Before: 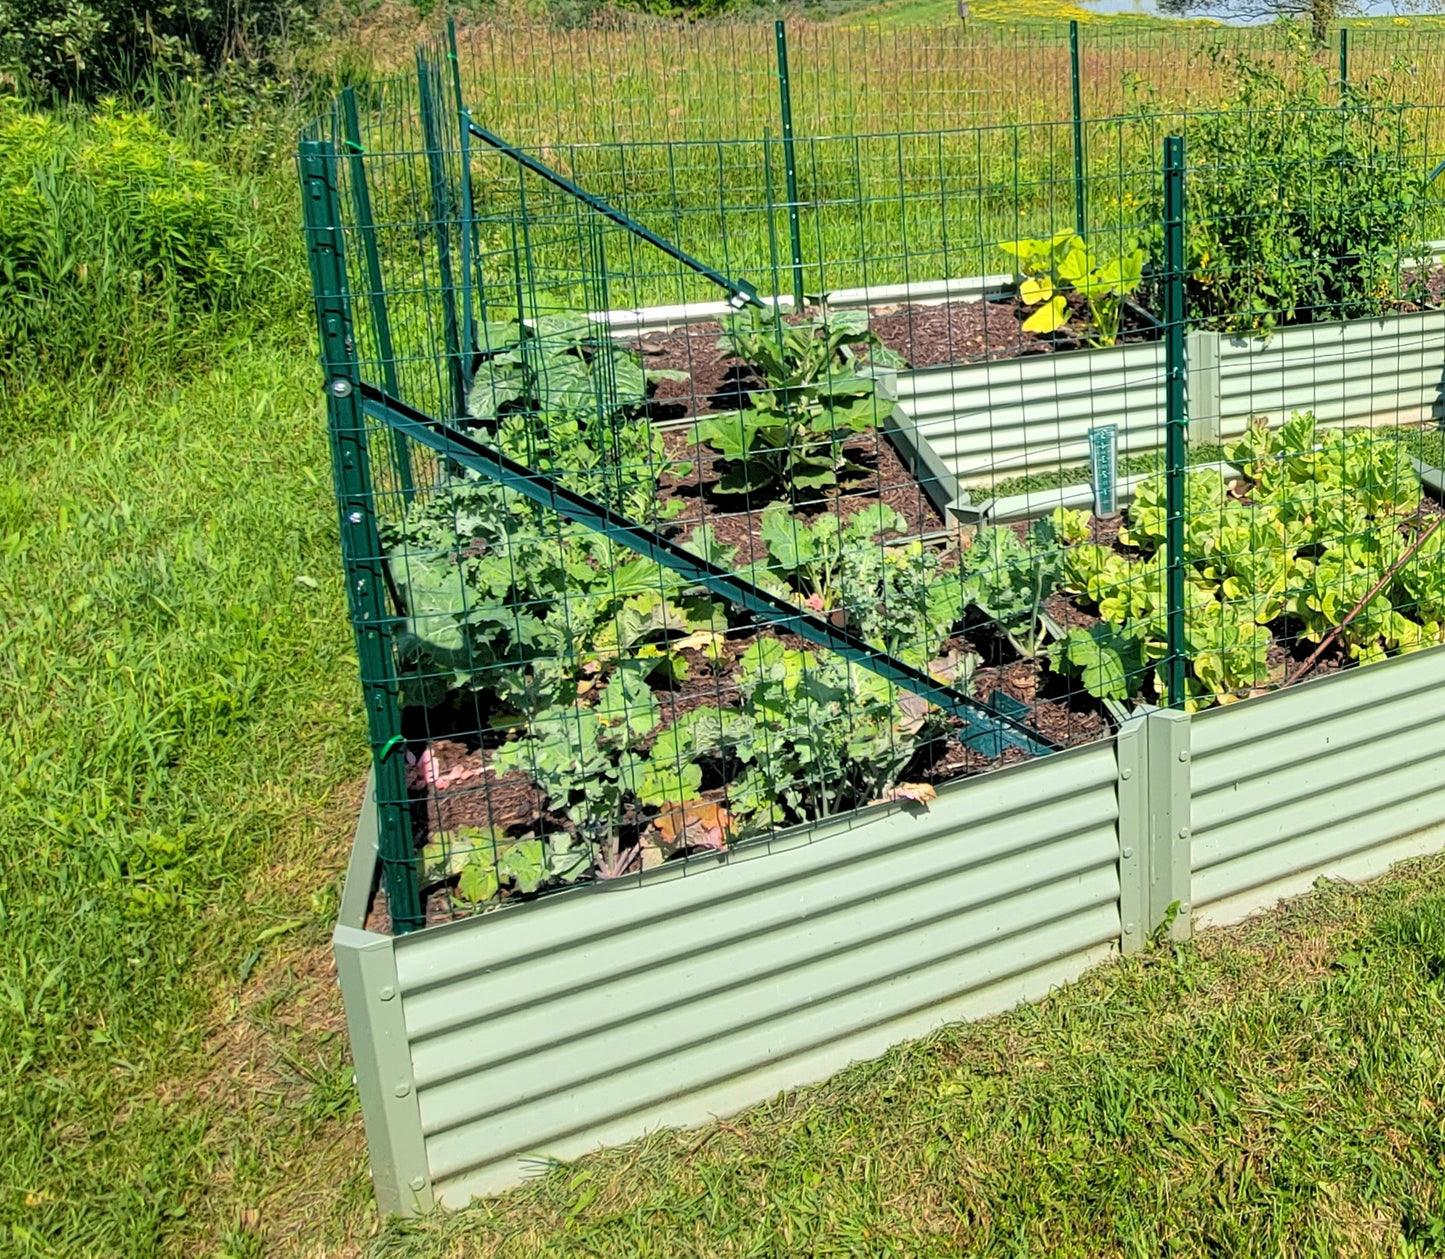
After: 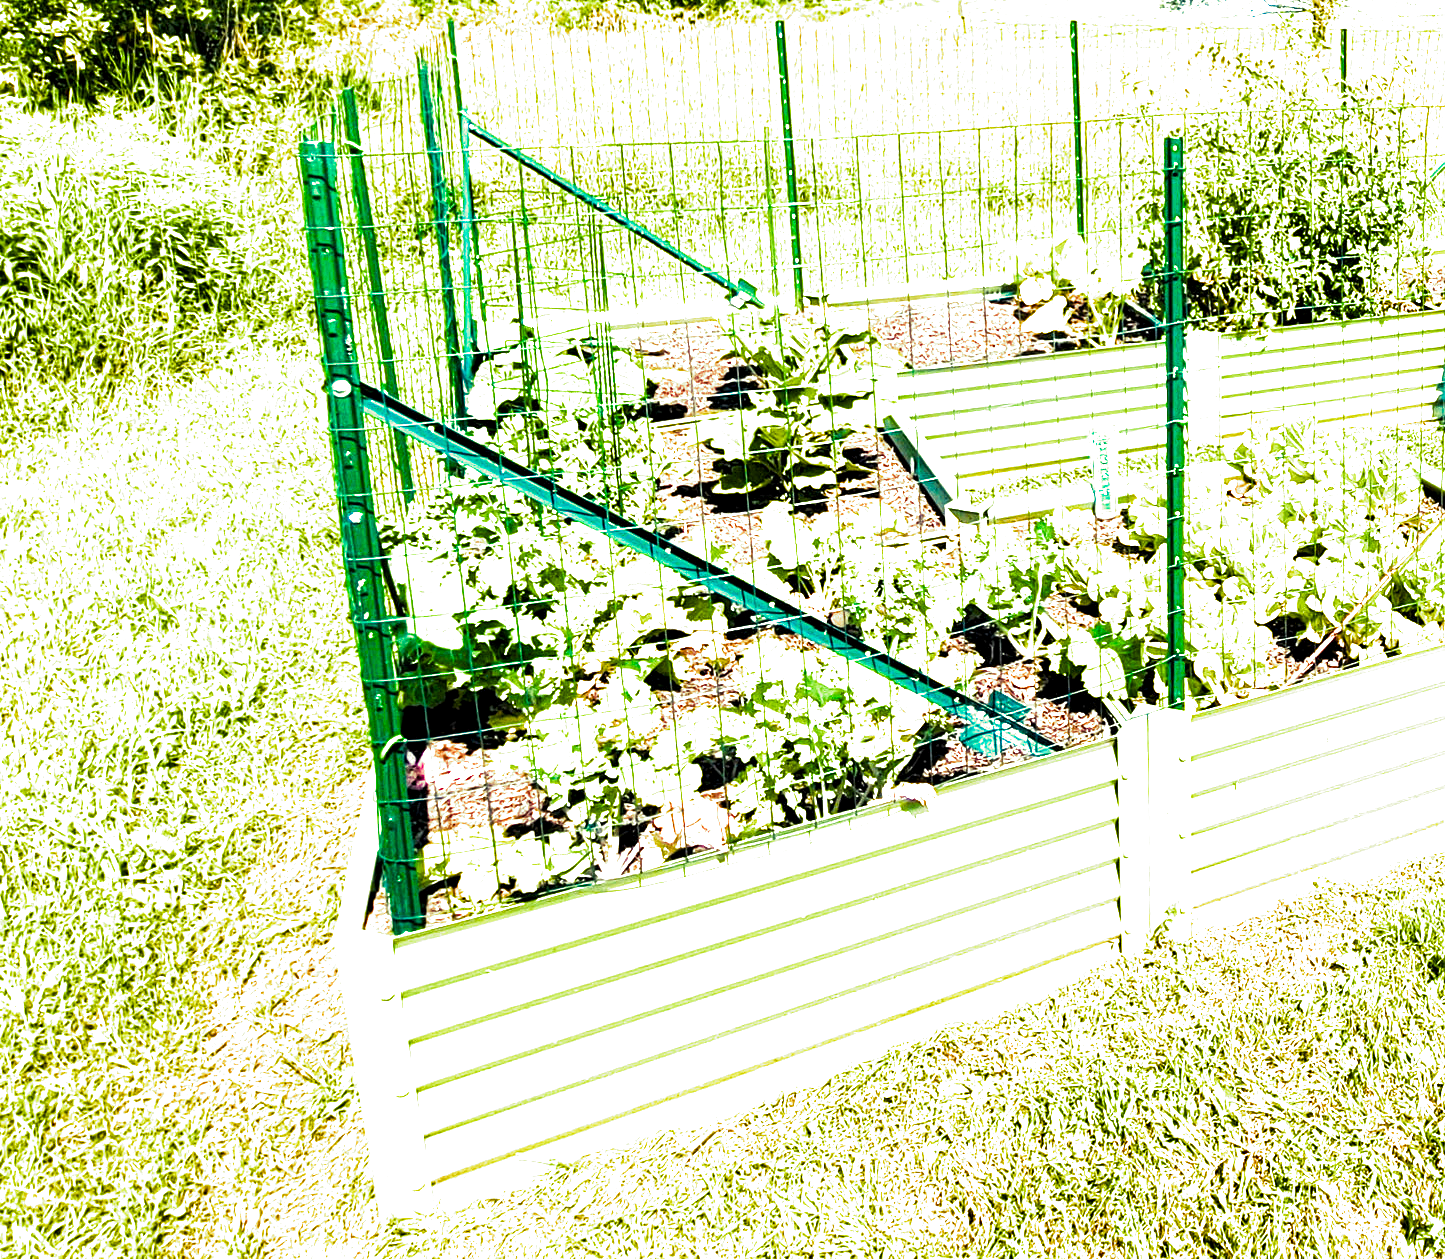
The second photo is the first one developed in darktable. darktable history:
color balance rgb: linear chroma grading › highlights 100%, linear chroma grading › global chroma 23.41%, perceptual saturation grading › global saturation 35.38%, hue shift -10.68°, perceptual brilliance grading › highlights 47.25%, perceptual brilliance grading › mid-tones 22.2%, perceptual brilliance grading › shadows -5.93%
exposure: black level correction 0.001, exposure 1.3 EV, compensate highlight preservation false
split-toning: shadows › hue 290.82°, shadows › saturation 0.34, highlights › saturation 0.38, balance 0, compress 50%
